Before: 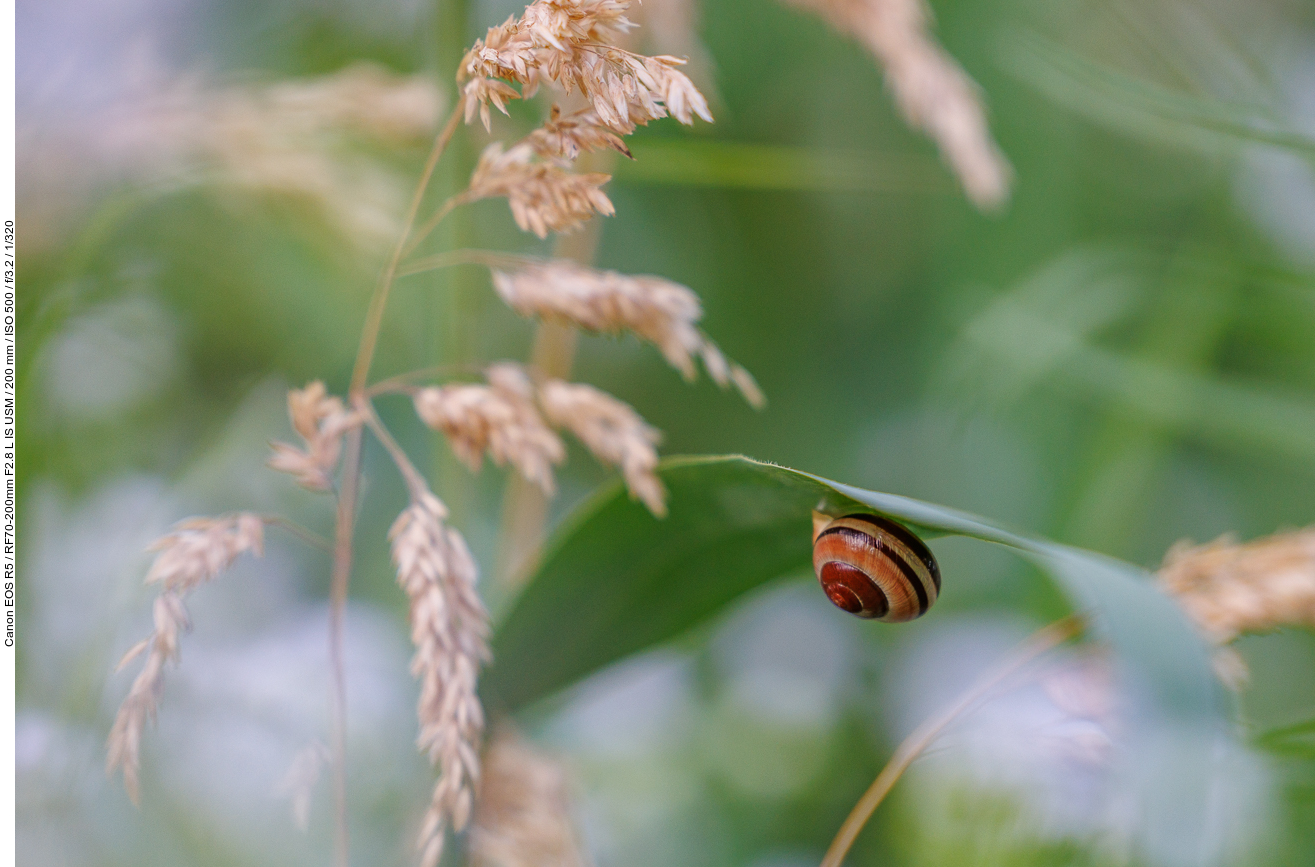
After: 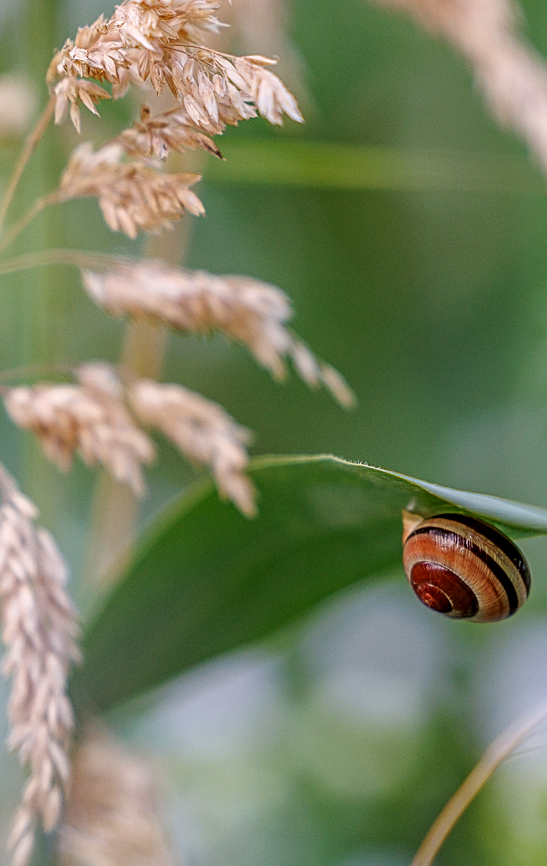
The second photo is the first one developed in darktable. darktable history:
crop: left 31.229%, right 27.105%
local contrast: on, module defaults
sharpen: on, module defaults
